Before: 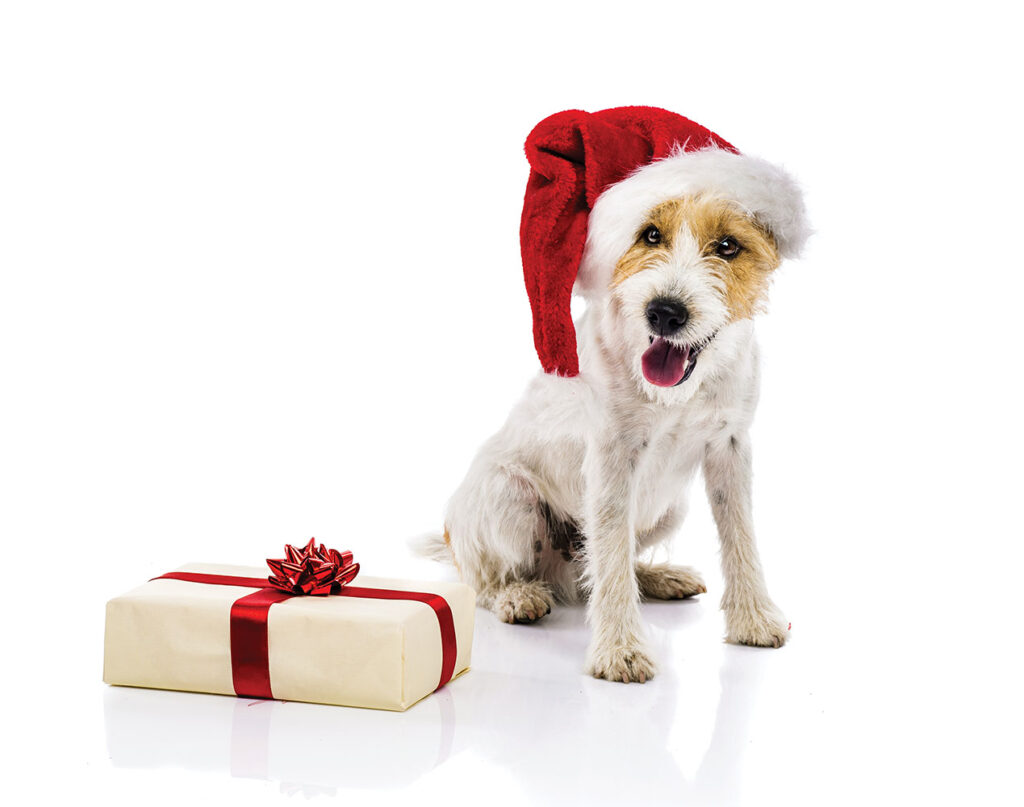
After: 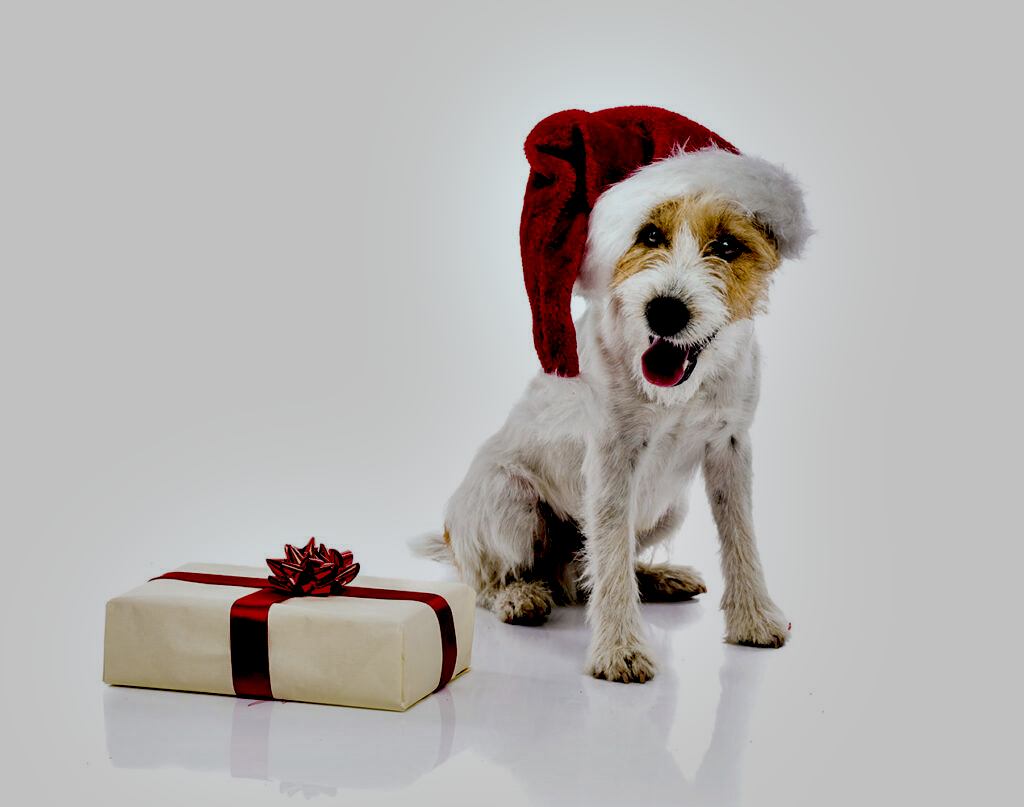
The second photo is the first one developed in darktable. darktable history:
base curve: curves: ch0 [(0.017, 0) (0.425, 0.441) (0.844, 0.933) (1, 1)], preserve colors none
contrast equalizer: octaves 7, y [[0.6 ×6], [0.55 ×6], [0 ×6], [0 ×6], [0 ×6]]
exposure: exposure -1 EV, compensate highlight preservation false
